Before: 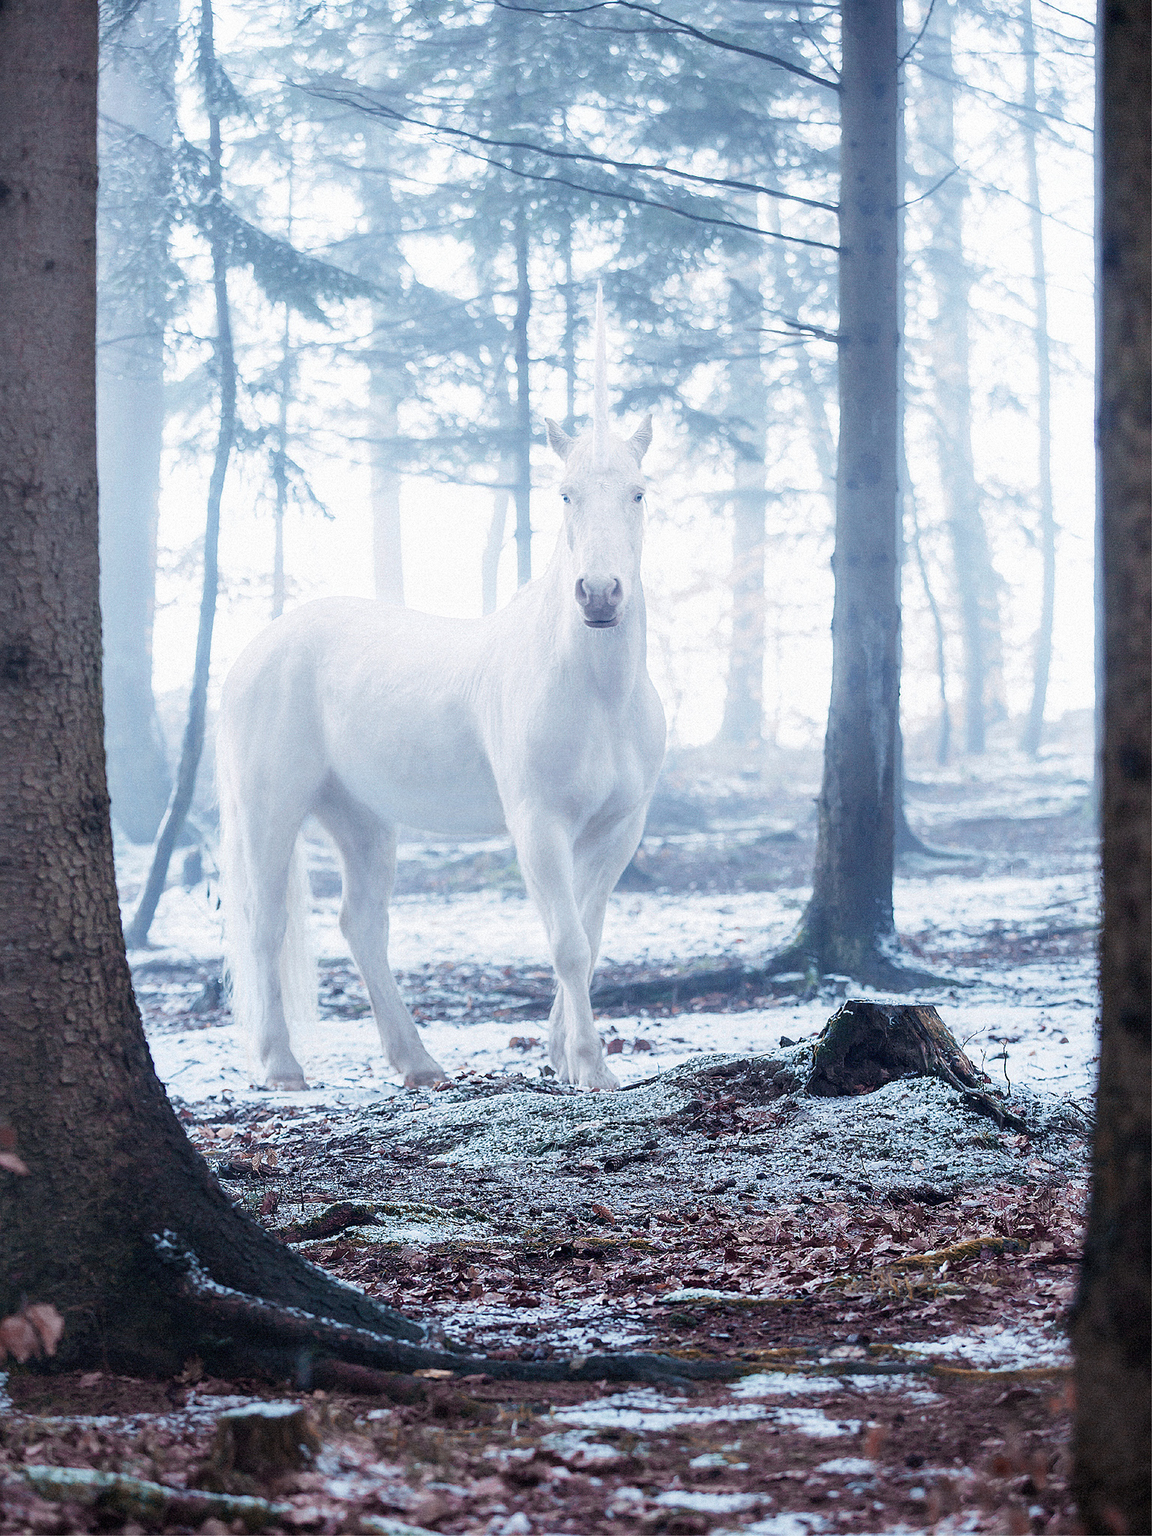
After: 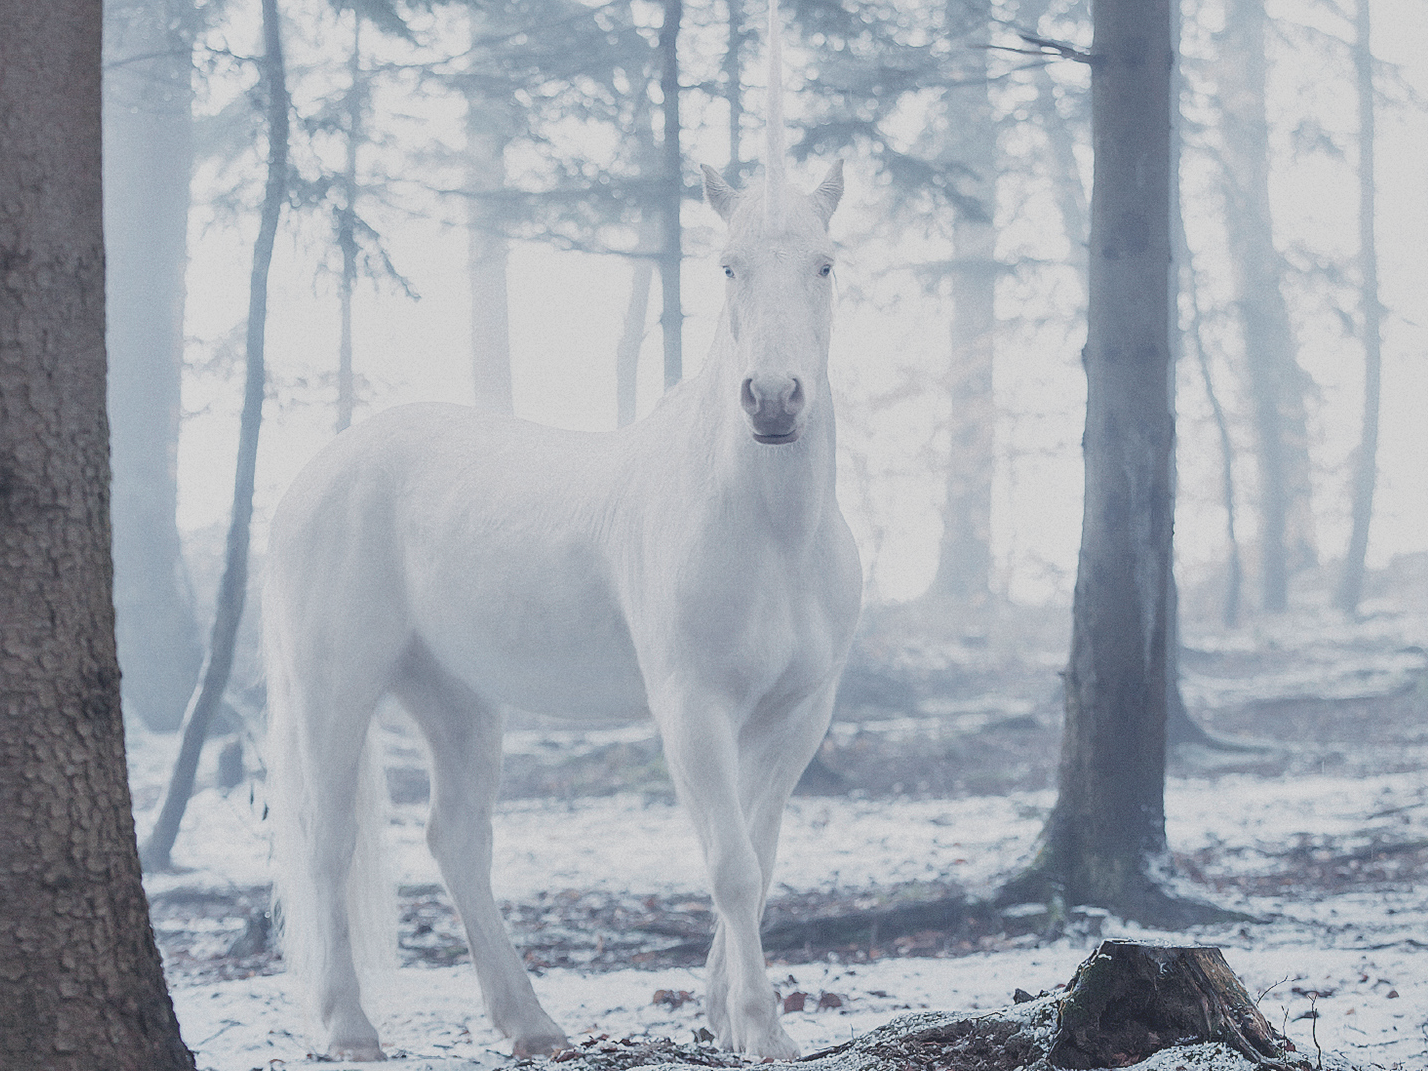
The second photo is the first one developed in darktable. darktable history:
crop: left 1.744%, top 19.225%, right 5.069%, bottom 28.357%
shadows and highlights: shadows 37.27, highlights -28.18, soften with gaussian
contrast brightness saturation: contrast -0.26, saturation -0.43
